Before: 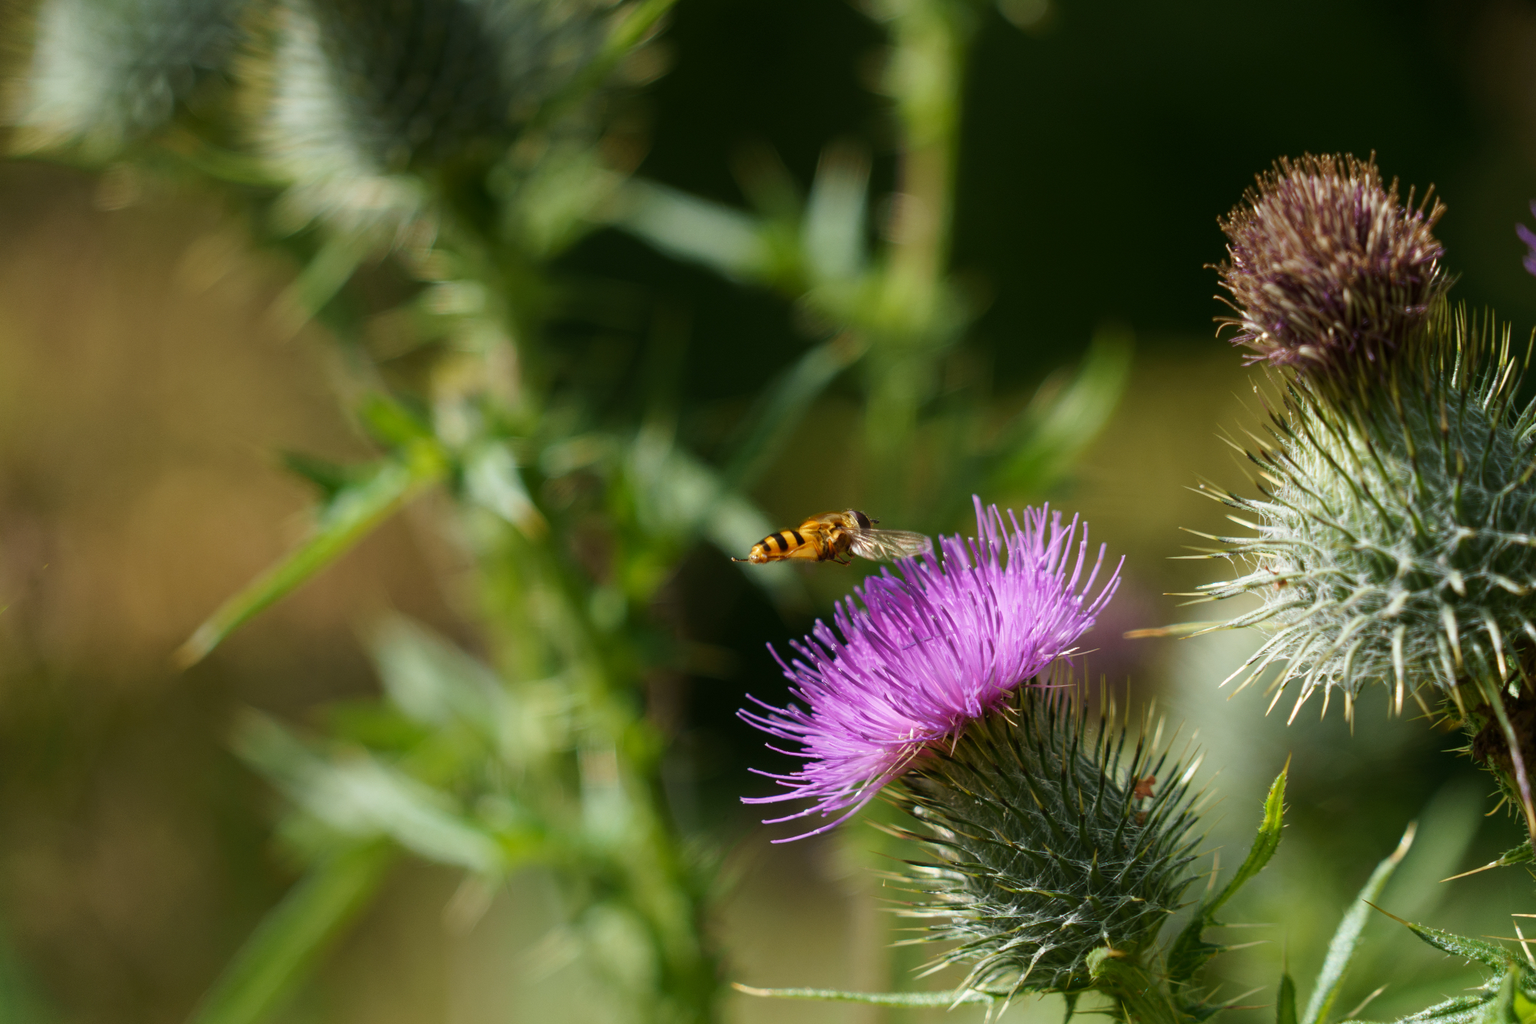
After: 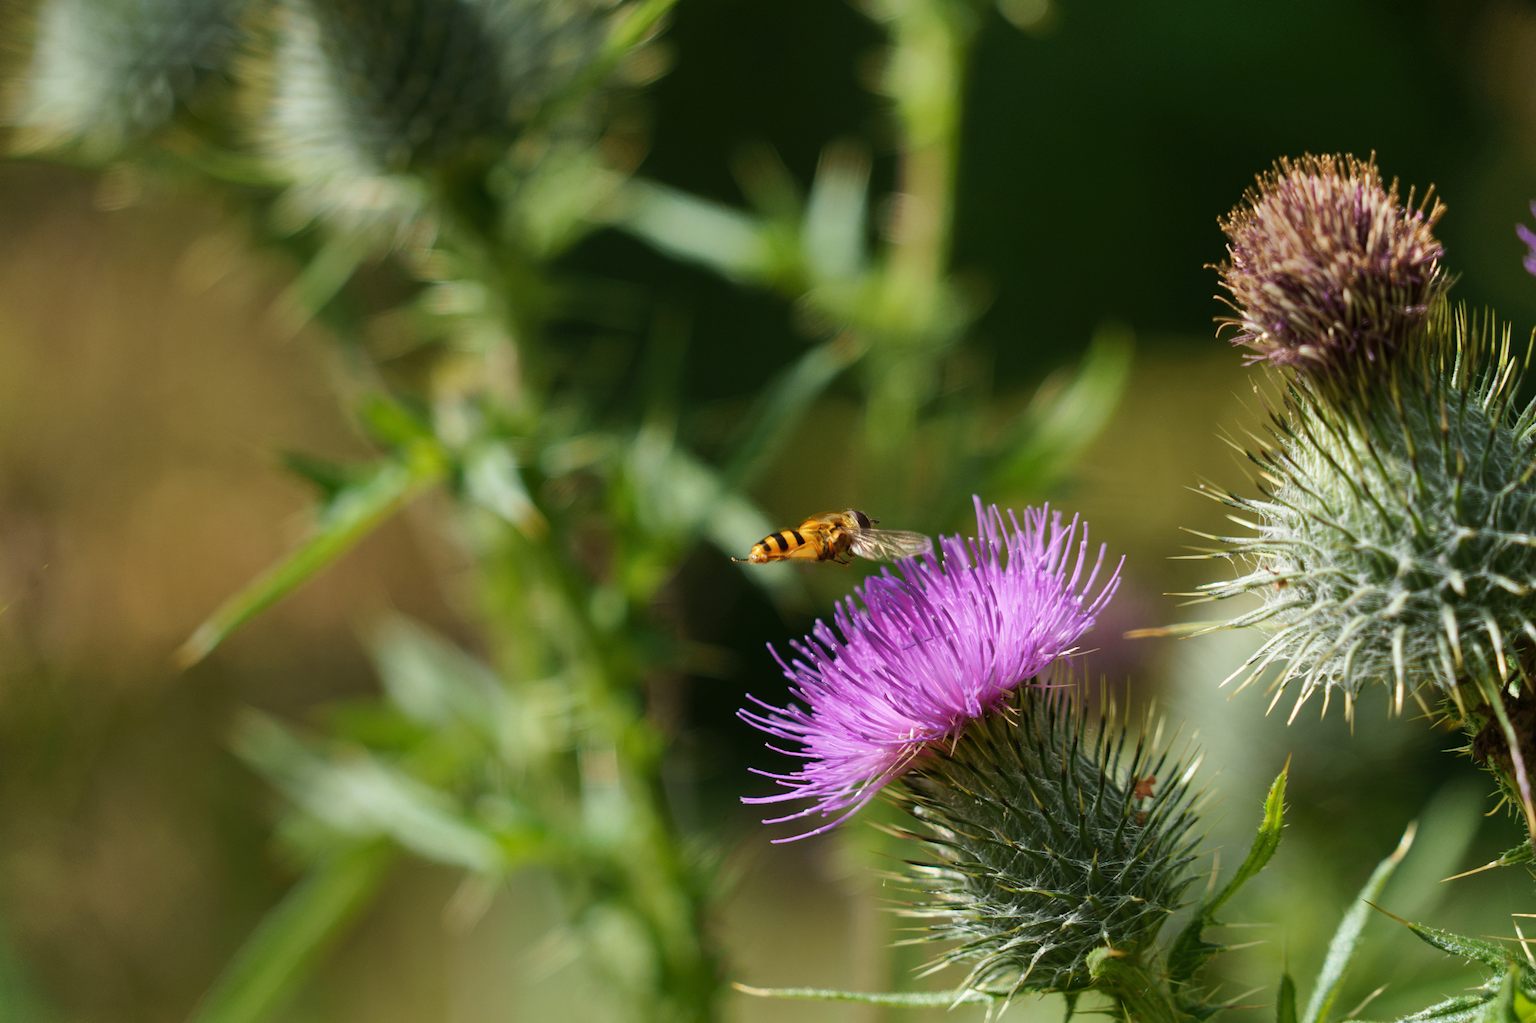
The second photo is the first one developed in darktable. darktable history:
tone equalizer: on, module defaults
shadows and highlights: low approximation 0.01, soften with gaussian
